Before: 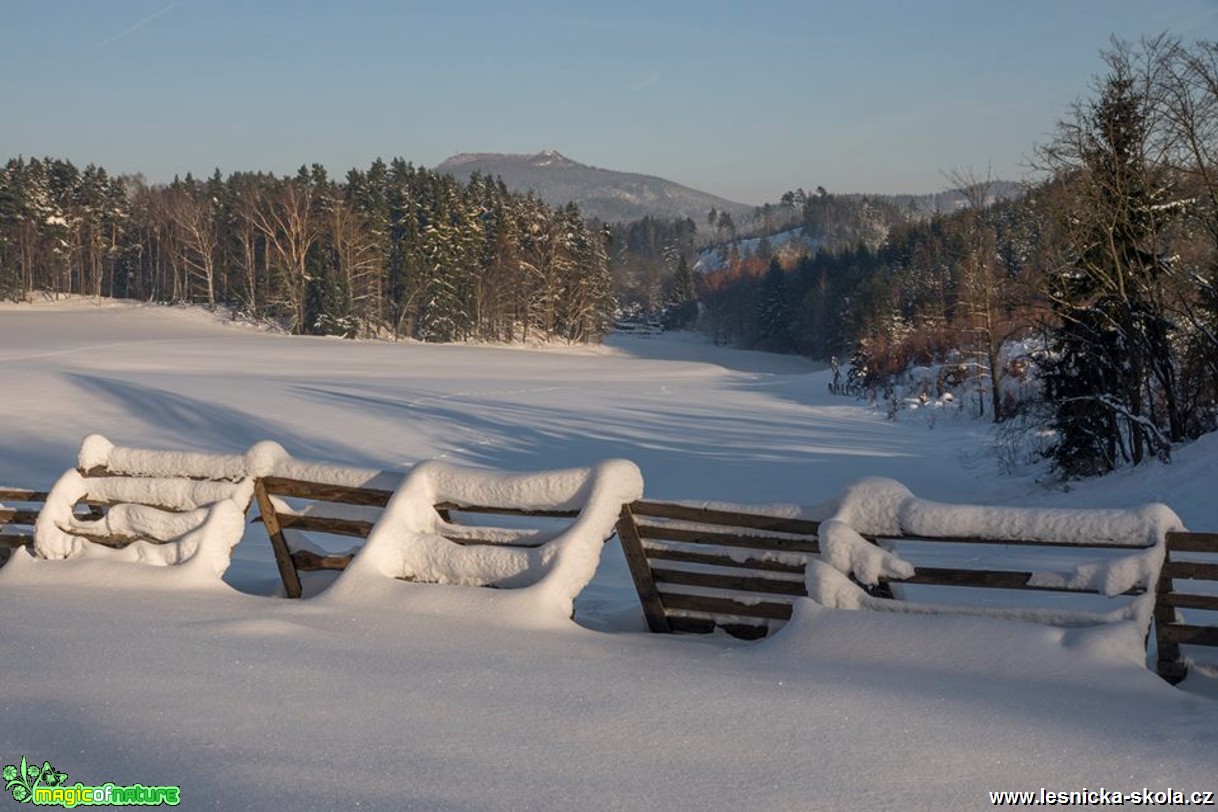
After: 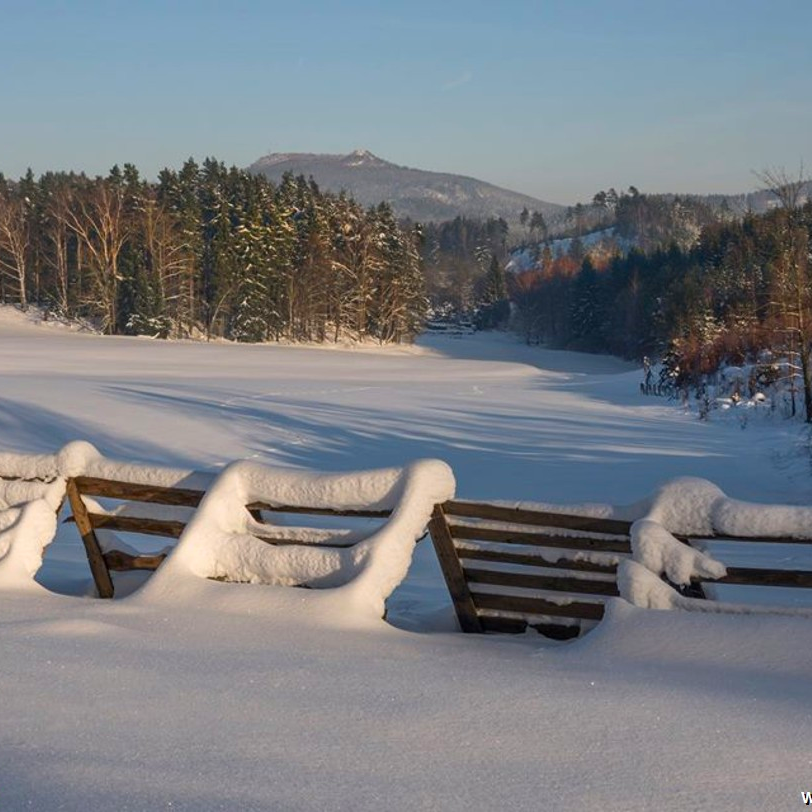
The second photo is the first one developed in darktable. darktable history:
contrast brightness saturation: contrast 0.09, saturation 0.28
crop and rotate: left 15.446%, right 17.836%
